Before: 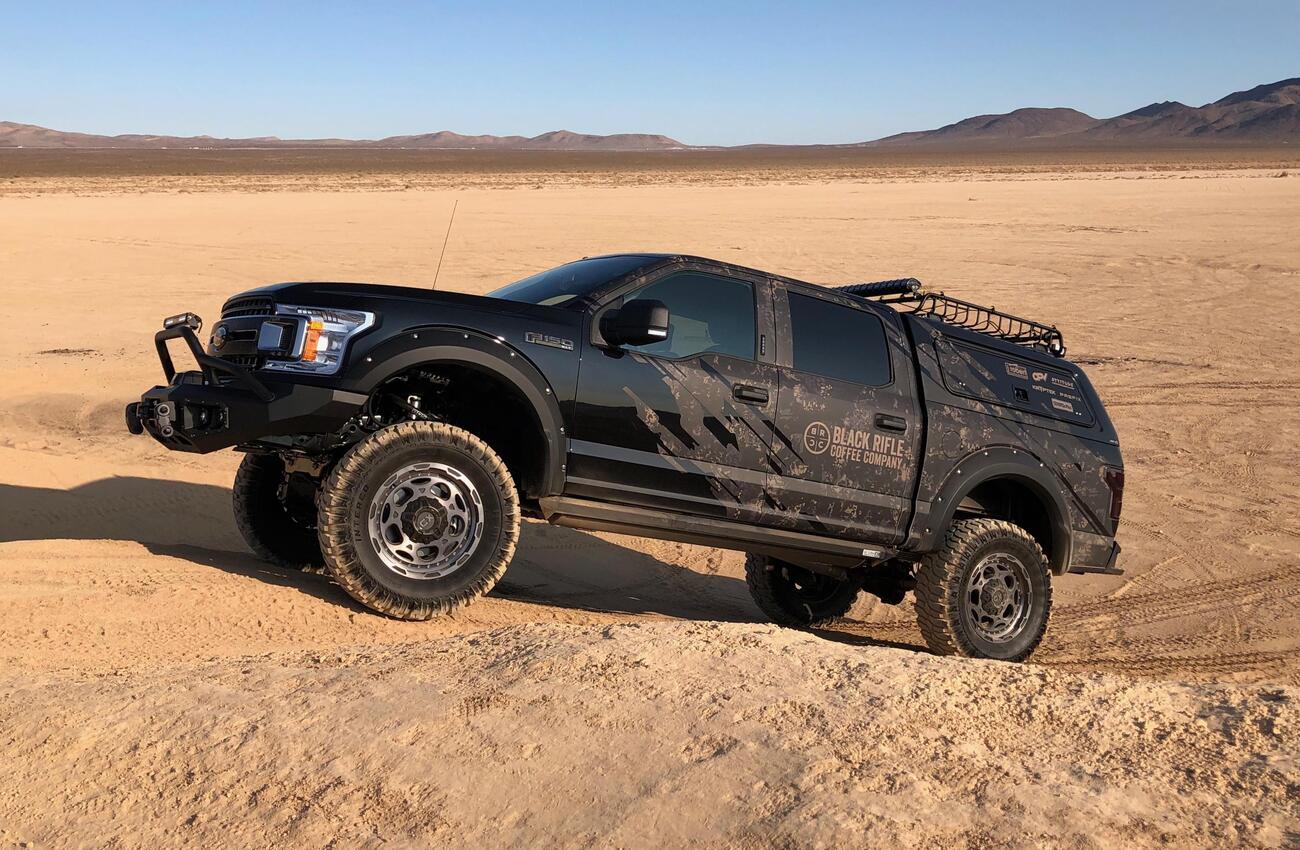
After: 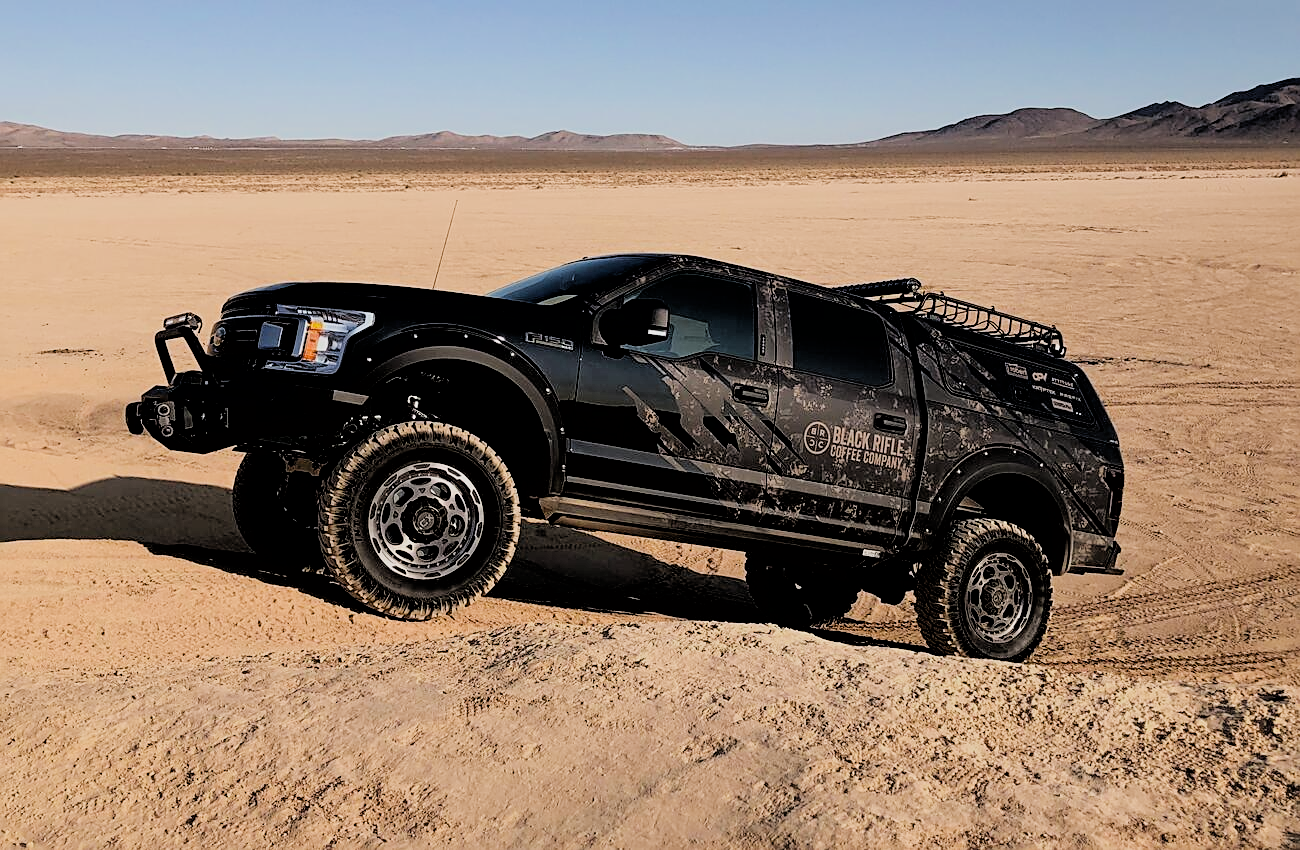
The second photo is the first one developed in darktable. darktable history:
shadows and highlights: shadows -8.76, white point adjustment 1.62, highlights 10.92
sharpen: on, module defaults
filmic rgb: black relative exposure -2.72 EV, white relative exposure 4.56 EV, hardness 1.78, contrast 1.254
